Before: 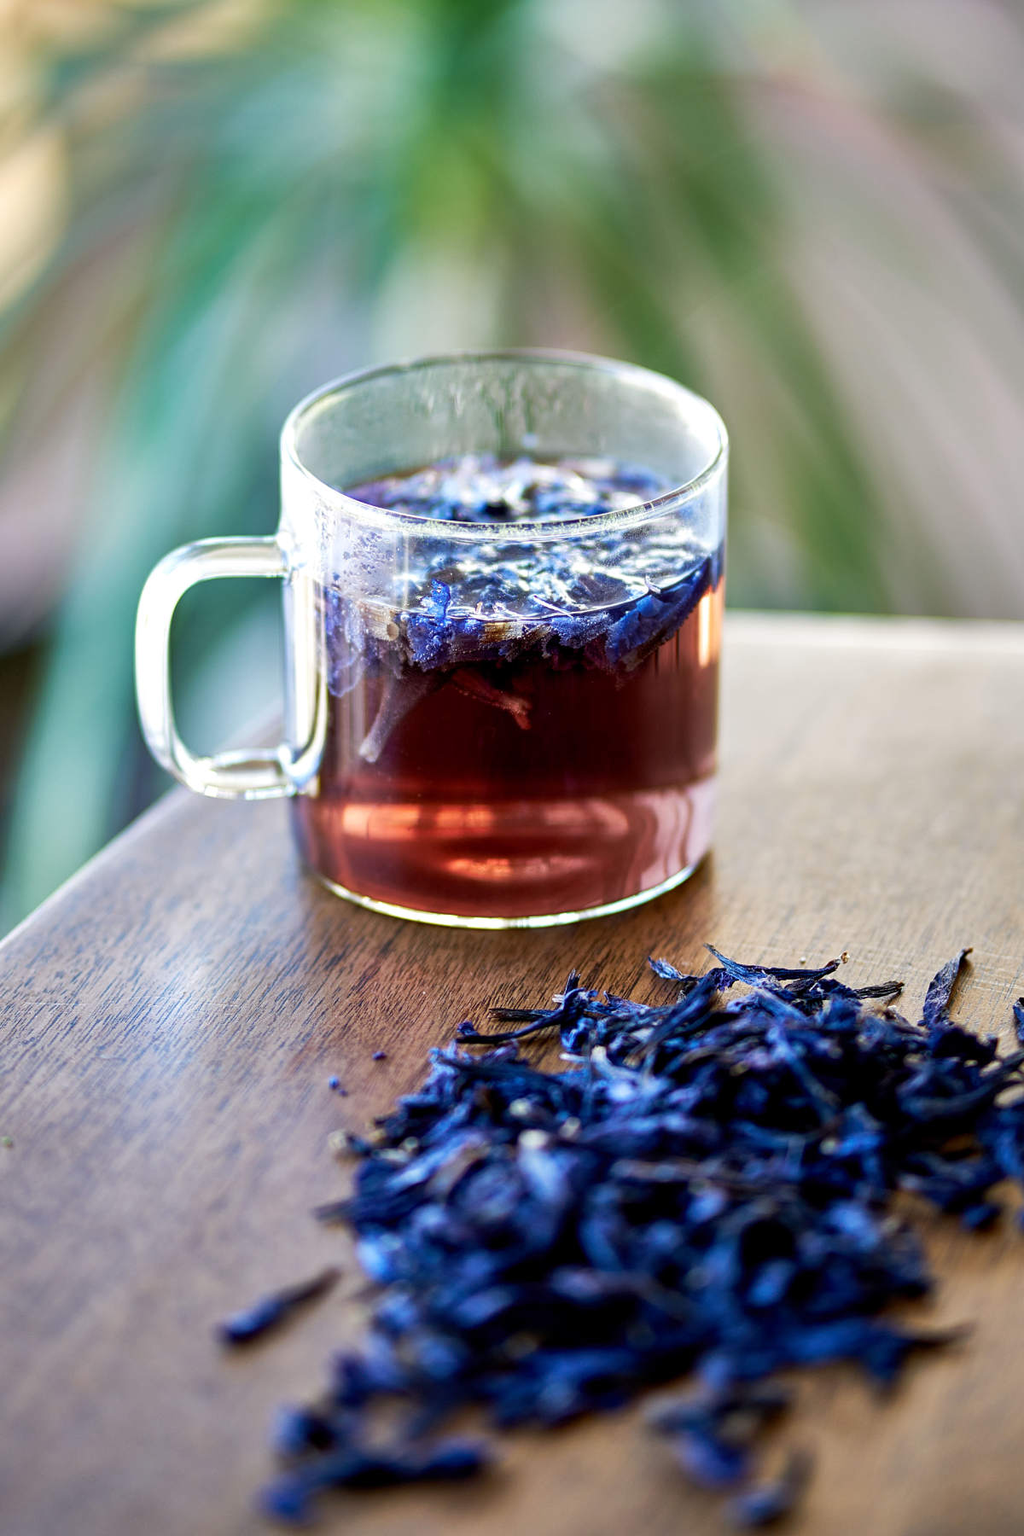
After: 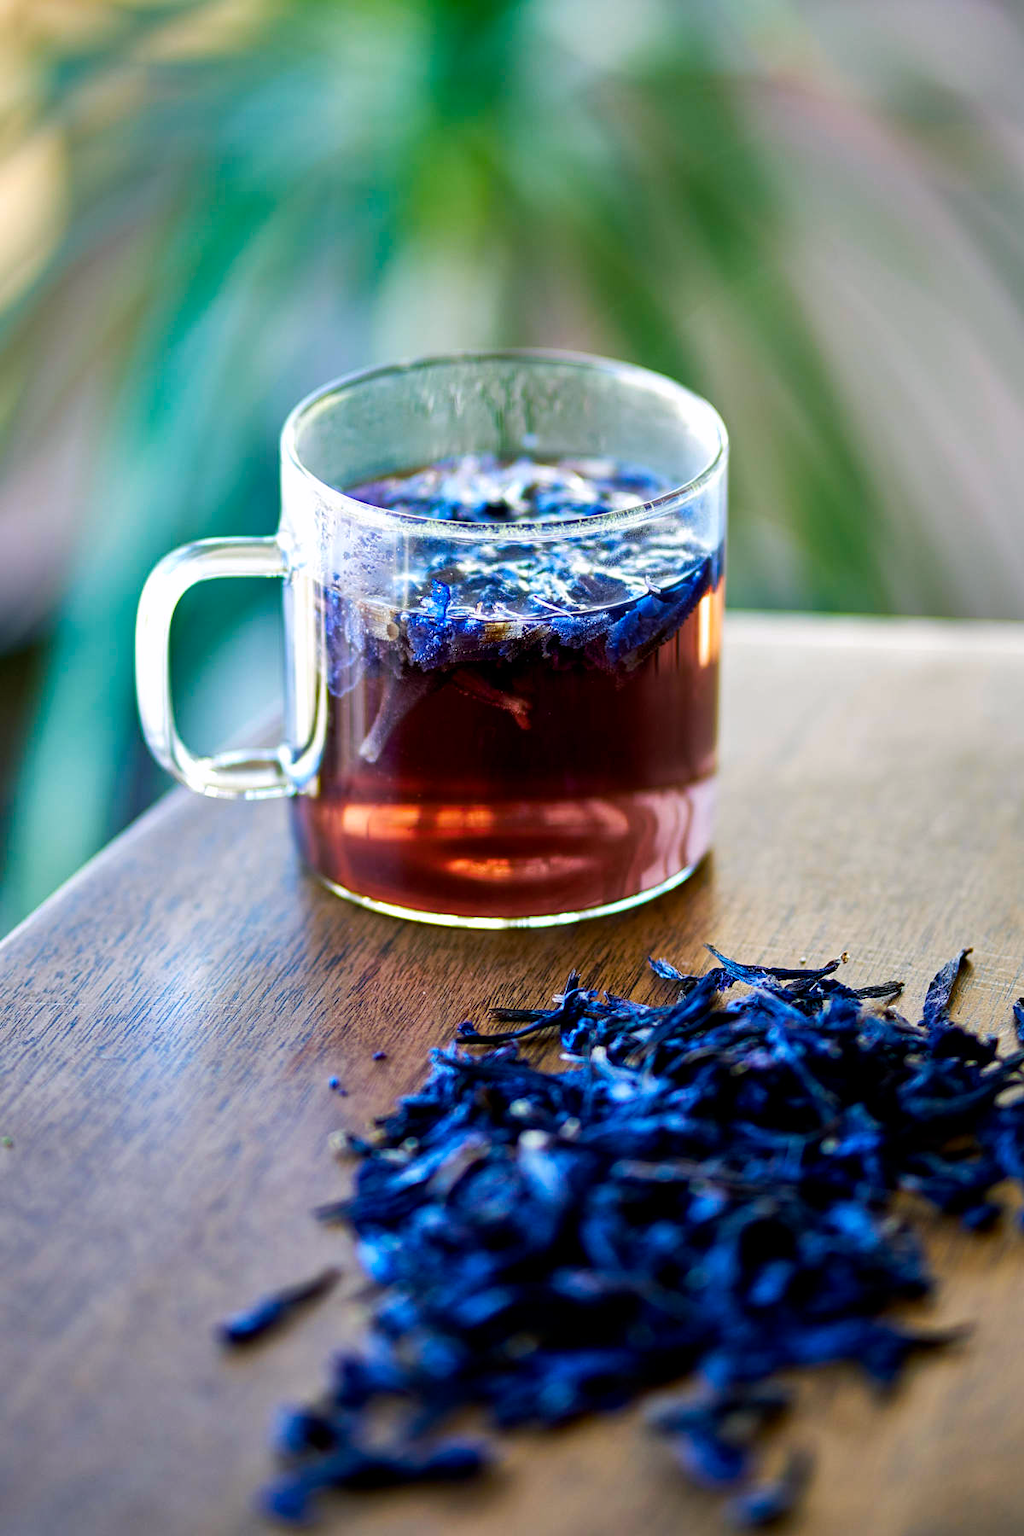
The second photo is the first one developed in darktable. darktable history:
color balance rgb: power › luminance -7.841%, power › chroma 1.093%, power › hue 216.21°, perceptual saturation grading › global saturation 25.193%, global vibrance 25.126%
